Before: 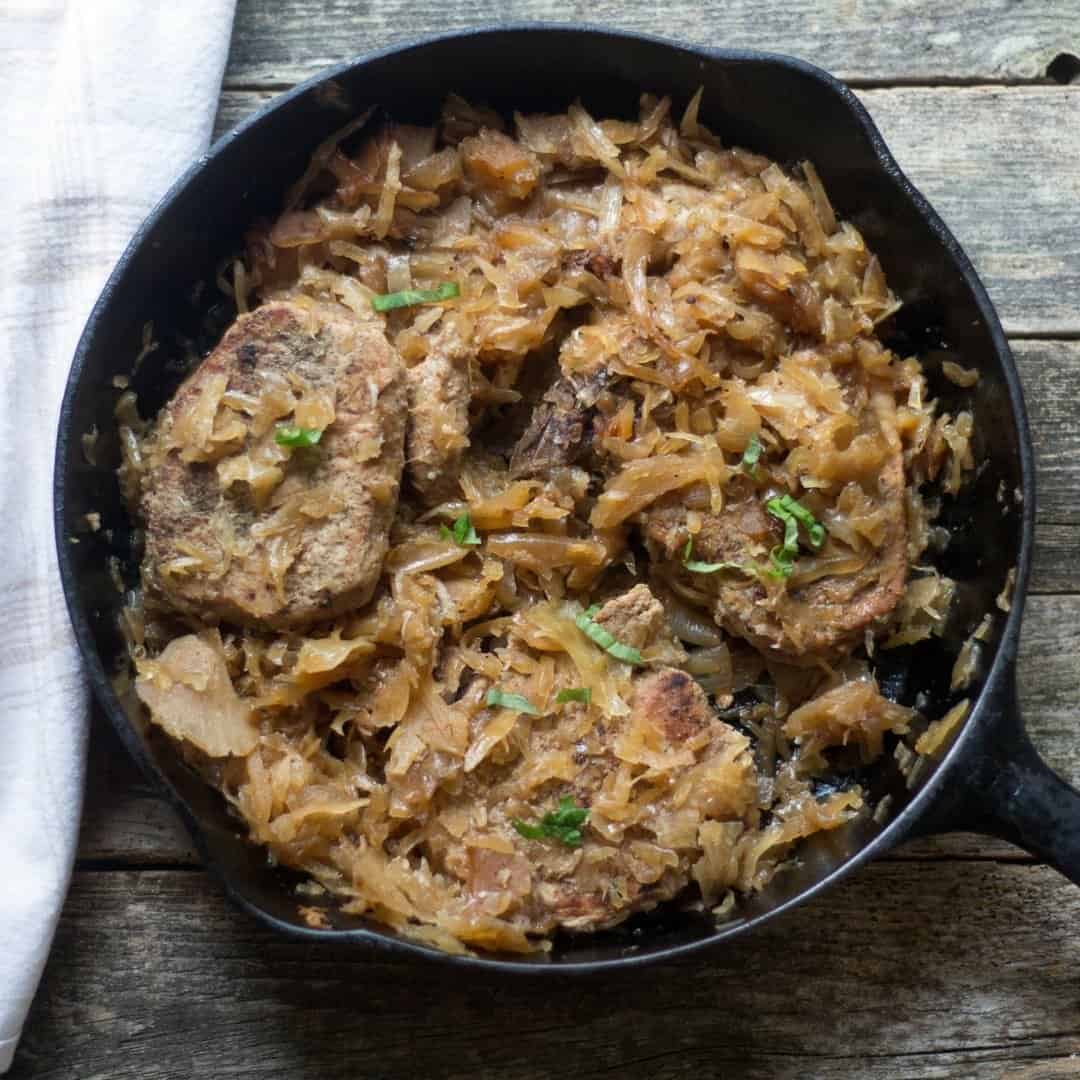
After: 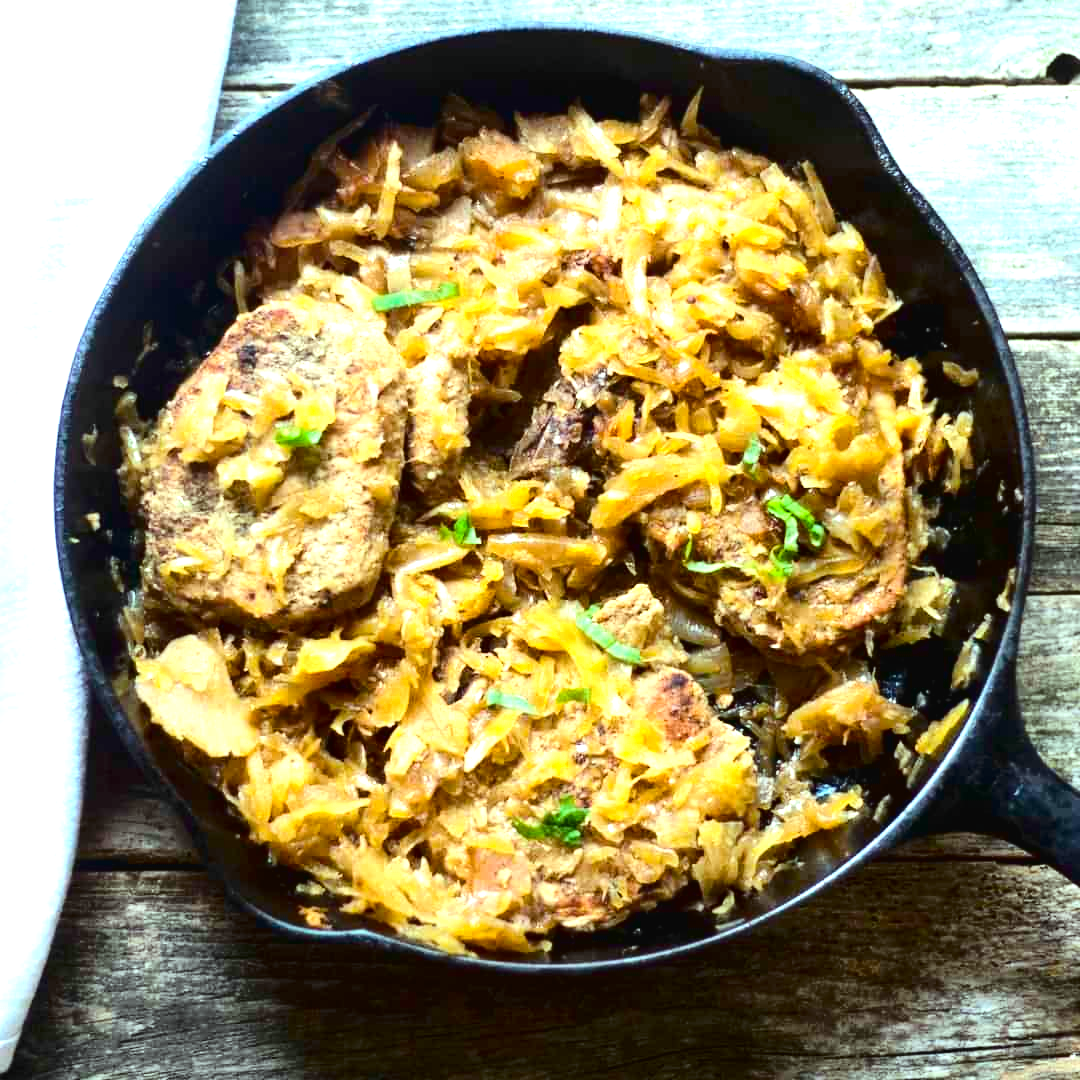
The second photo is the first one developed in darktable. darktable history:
contrast brightness saturation: saturation -0.064
exposure: black level correction 0, exposure 1.2 EV, compensate exposure bias true, compensate highlight preservation false
color balance rgb: highlights gain › luminance 19.97%, highlights gain › chroma 2.659%, highlights gain › hue 175.82°, perceptual saturation grading › global saturation 25.884%, global vibrance 31.569%
tone curve: curves: ch0 [(0, 0) (0.003, 0.02) (0.011, 0.021) (0.025, 0.022) (0.044, 0.023) (0.069, 0.026) (0.1, 0.04) (0.136, 0.06) (0.177, 0.092) (0.224, 0.127) (0.277, 0.176) (0.335, 0.258) (0.399, 0.349) (0.468, 0.444) (0.543, 0.546) (0.623, 0.649) (0.709, 0.754) (0.801, 0.842) (0.898, 0.922) (1, 1)], color space Lab, independent channels, preserve colors none
